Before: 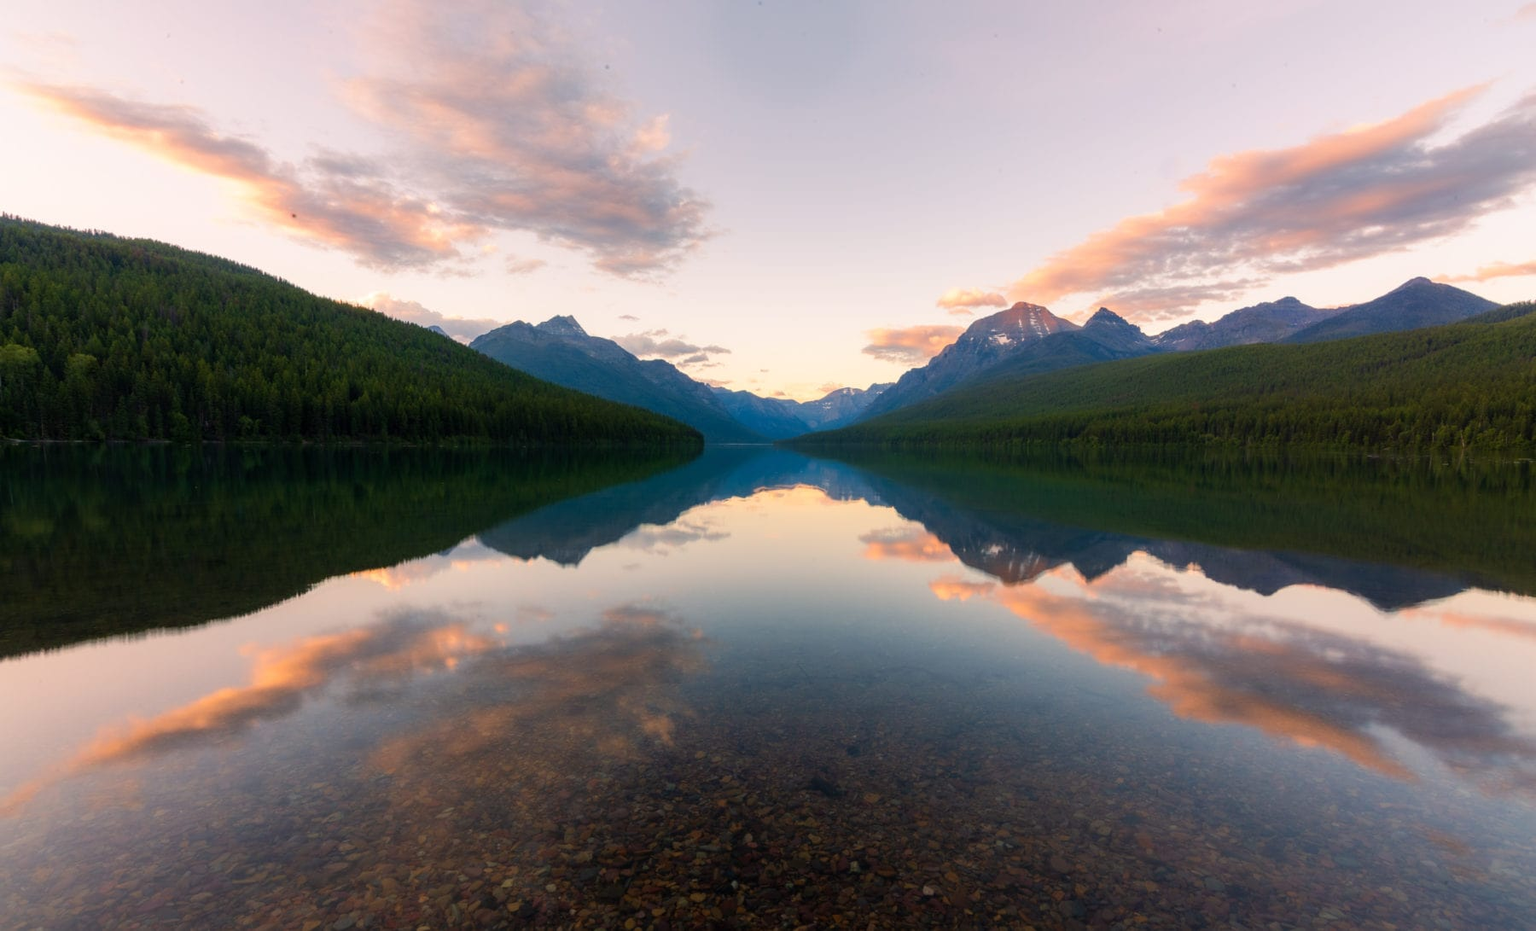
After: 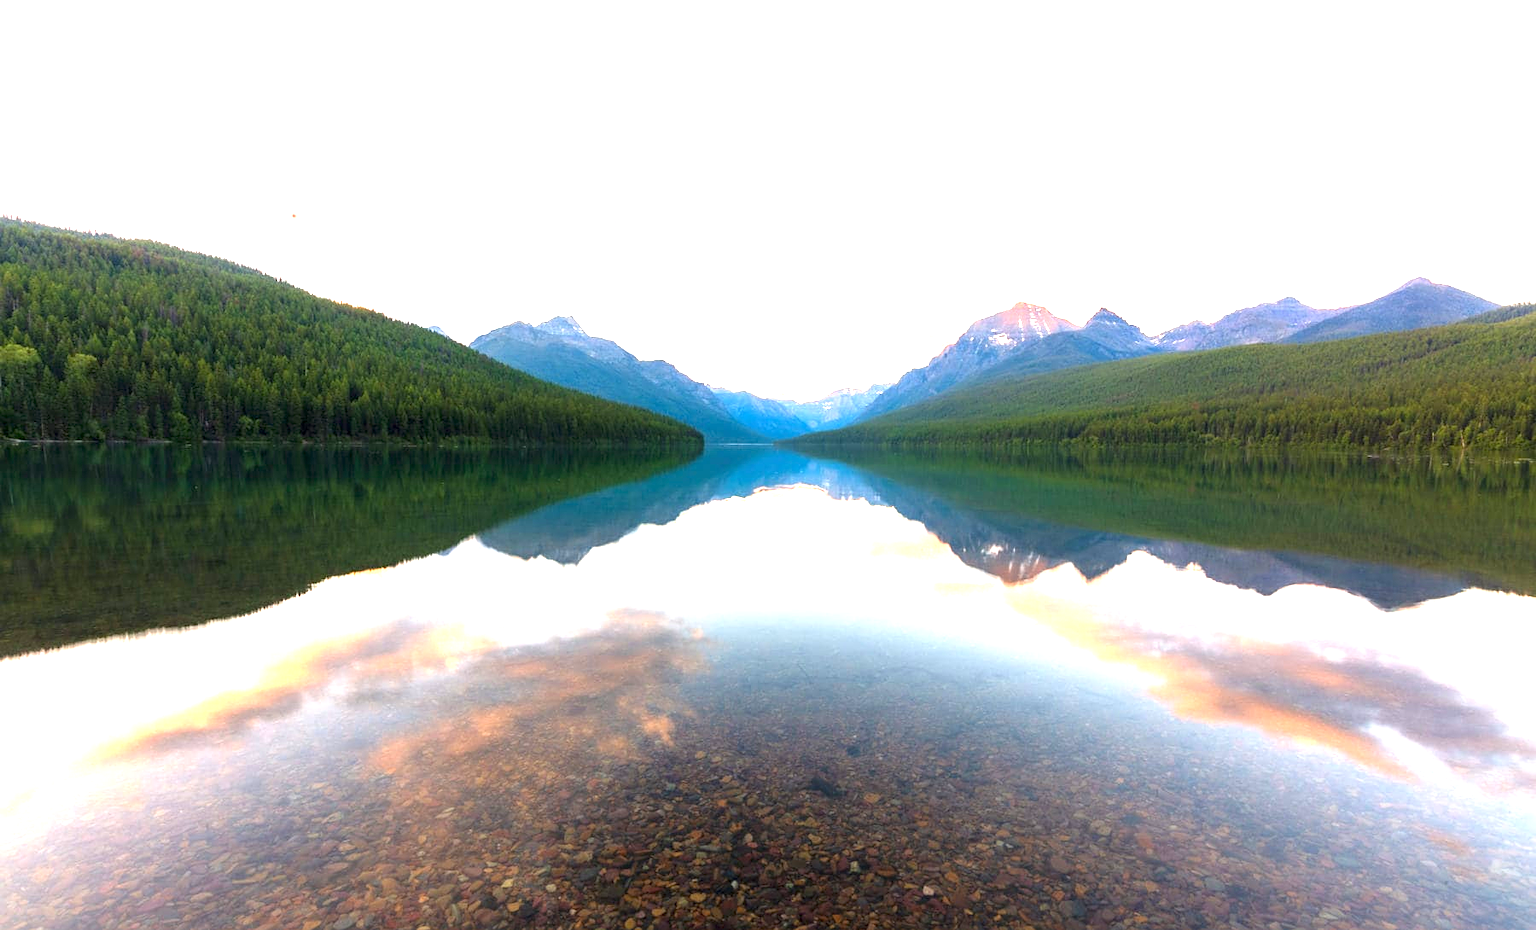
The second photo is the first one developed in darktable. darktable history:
exposure: exposure 1.996 EV, compensate highlight preservation false
sharpen: amount 0.204
